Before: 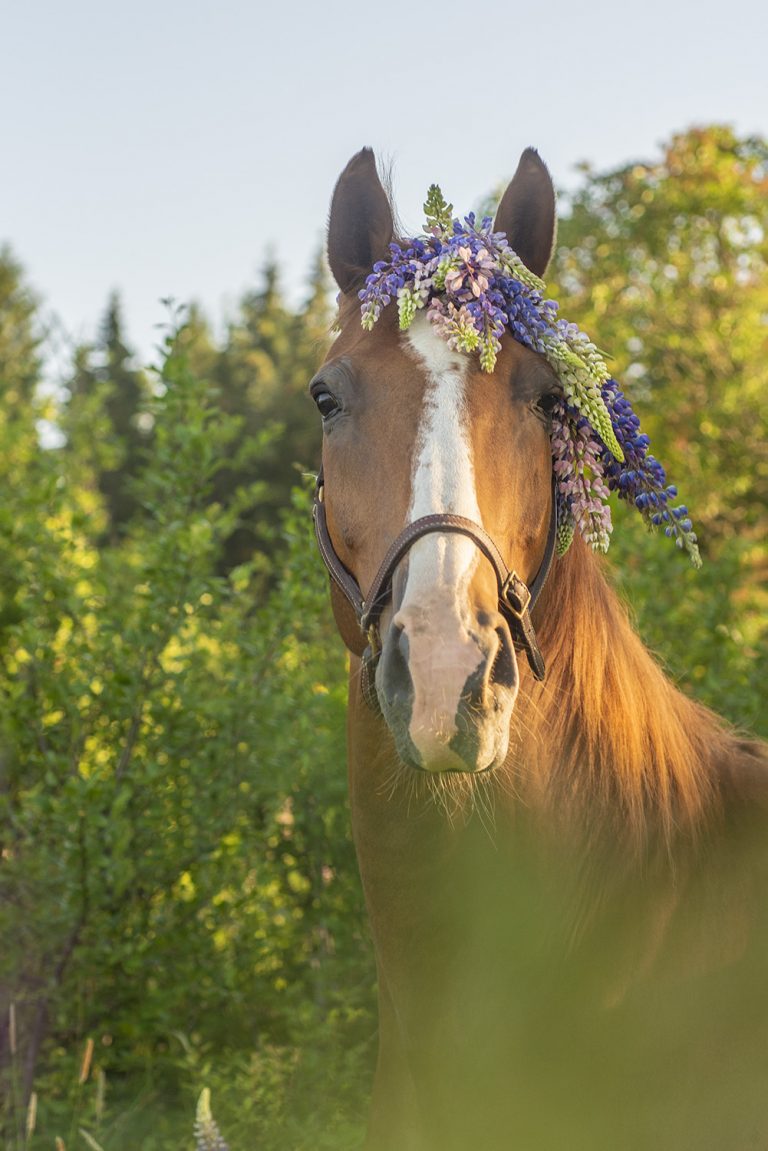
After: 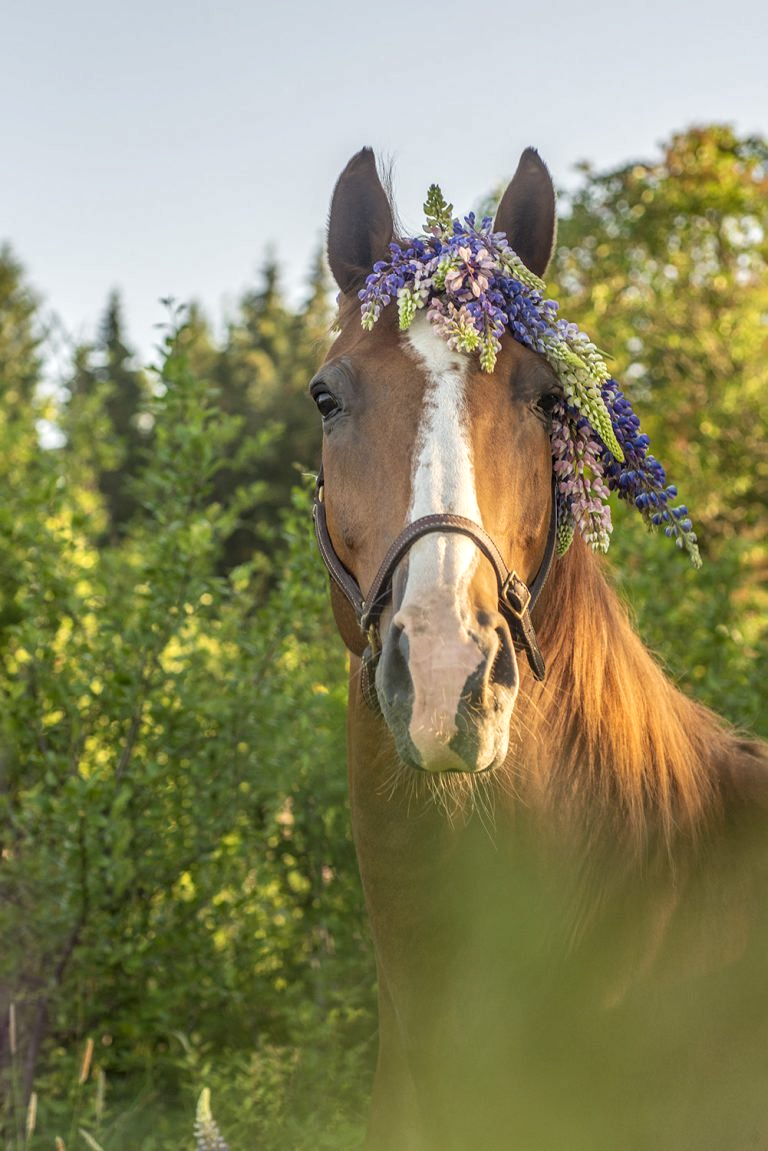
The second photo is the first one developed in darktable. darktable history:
shadows and highlights: radius 126.55, shadows 30.44, highlights -30.84, low approximation 0.01, soften with gaussian
local contrast: detail 130%
